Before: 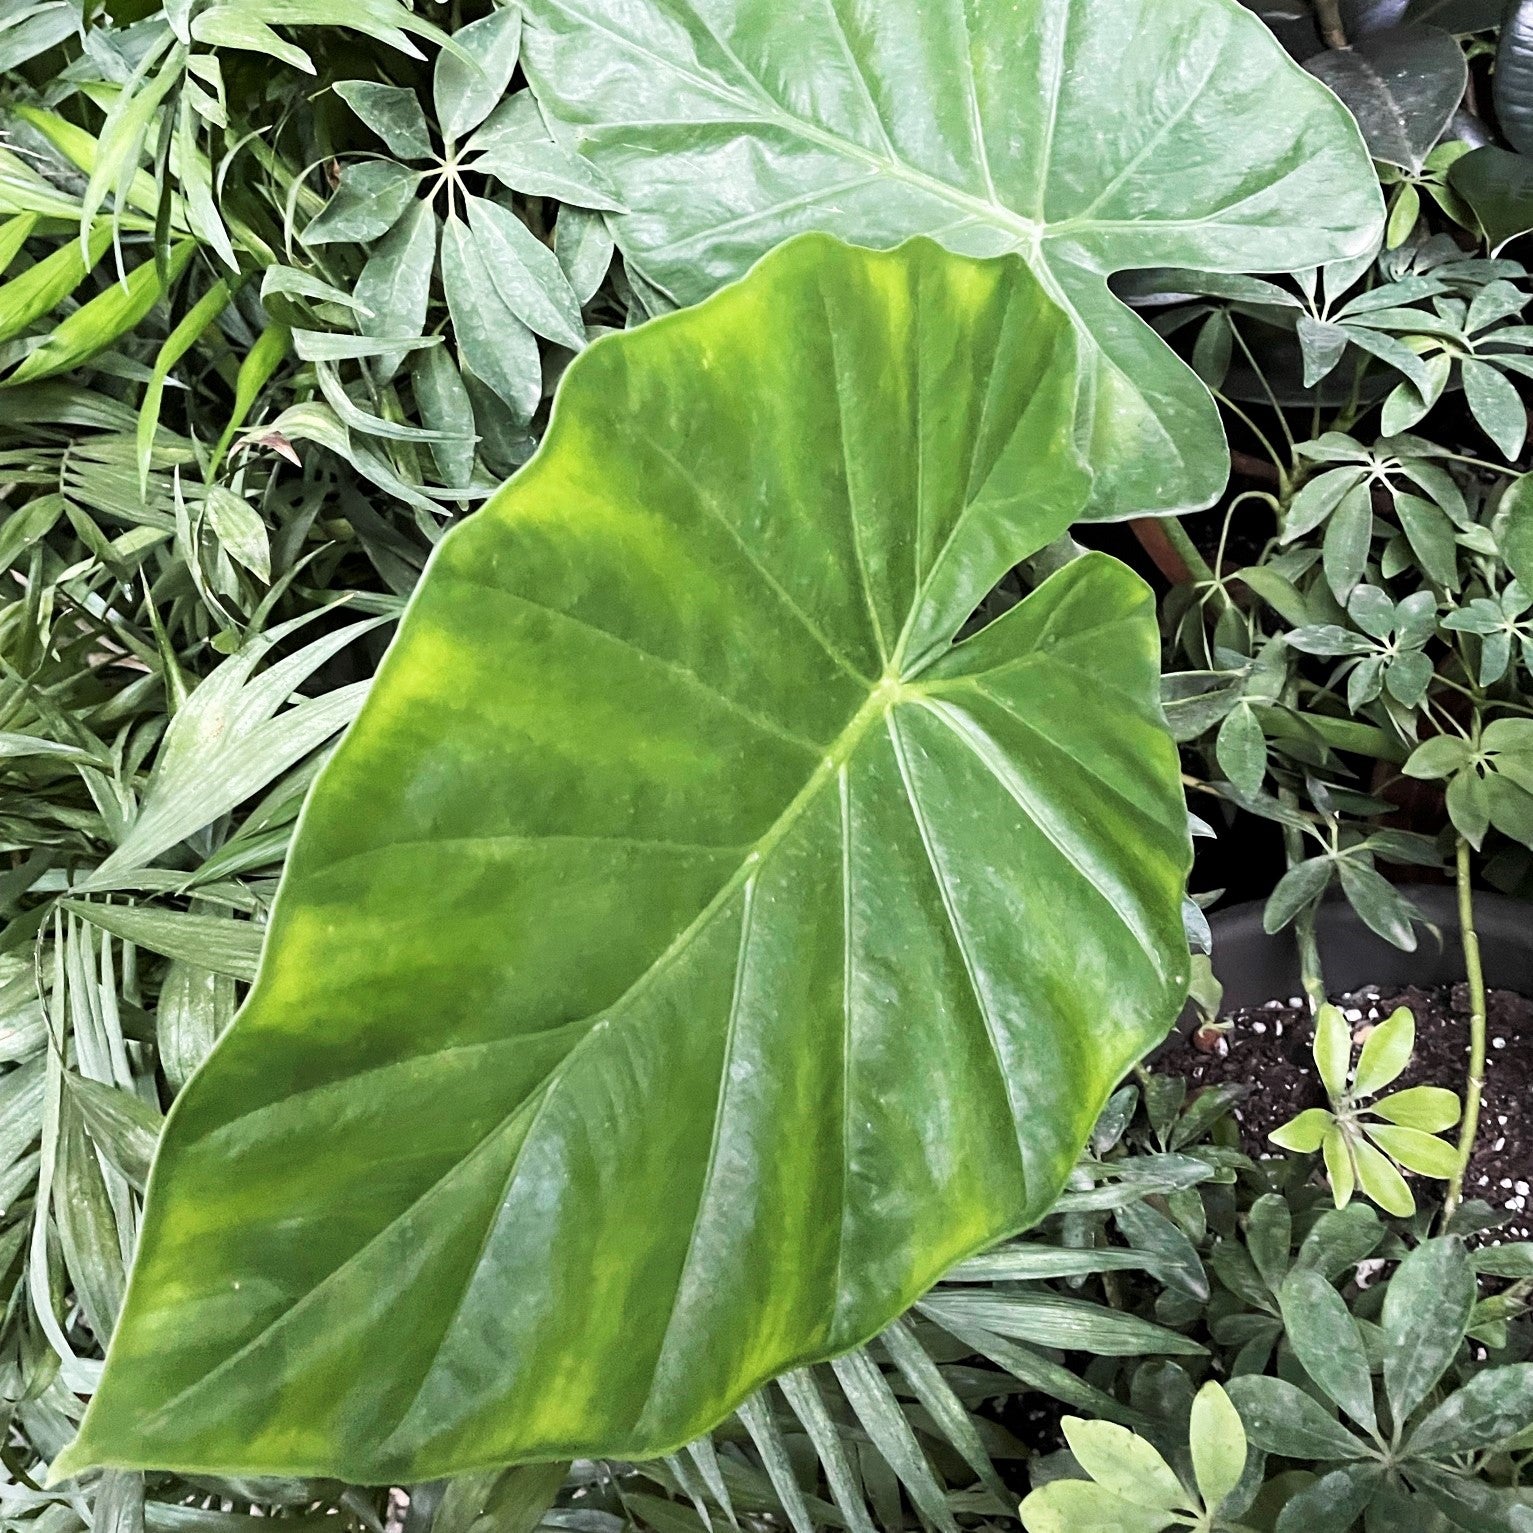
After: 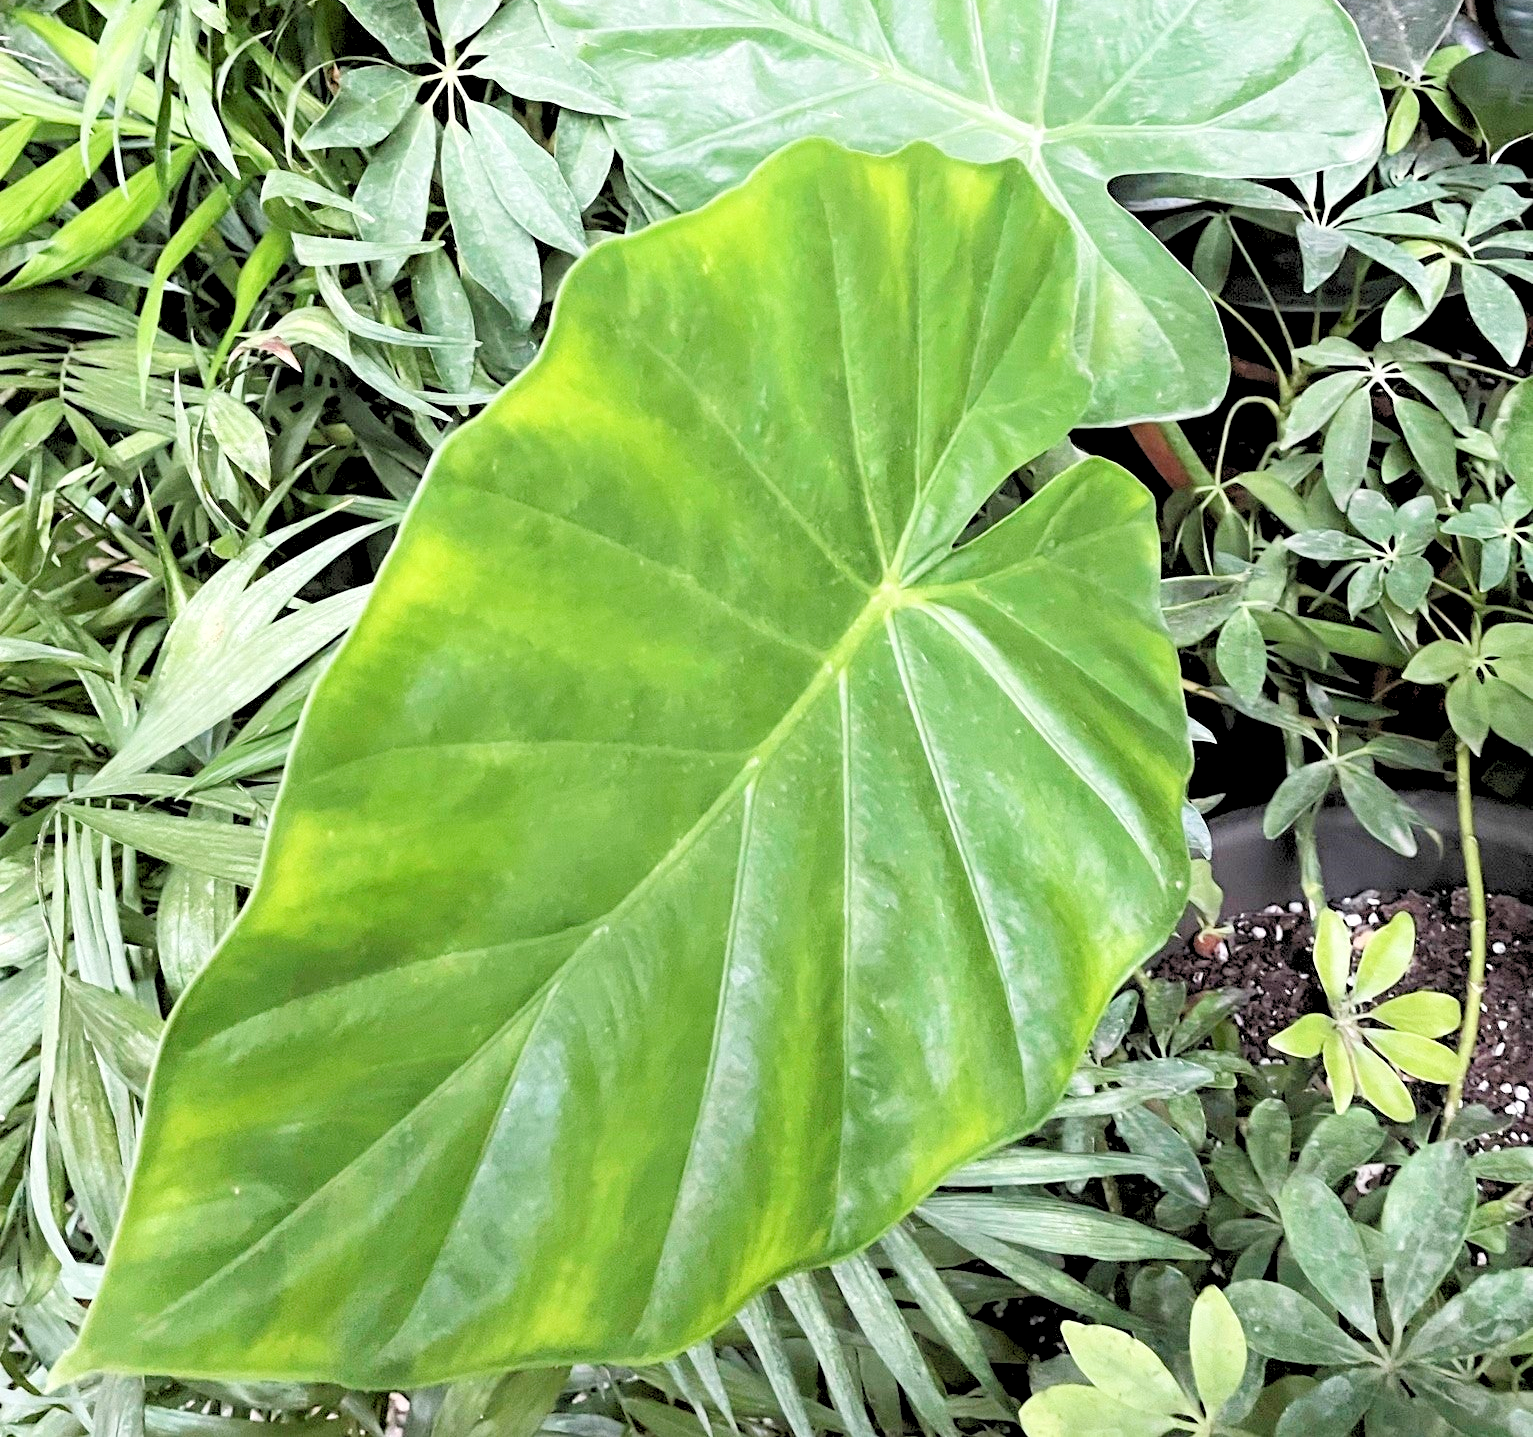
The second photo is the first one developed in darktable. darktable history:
crop and rotate: top 6.25%
levels: levels [0.072, 0.414, 0.976]
